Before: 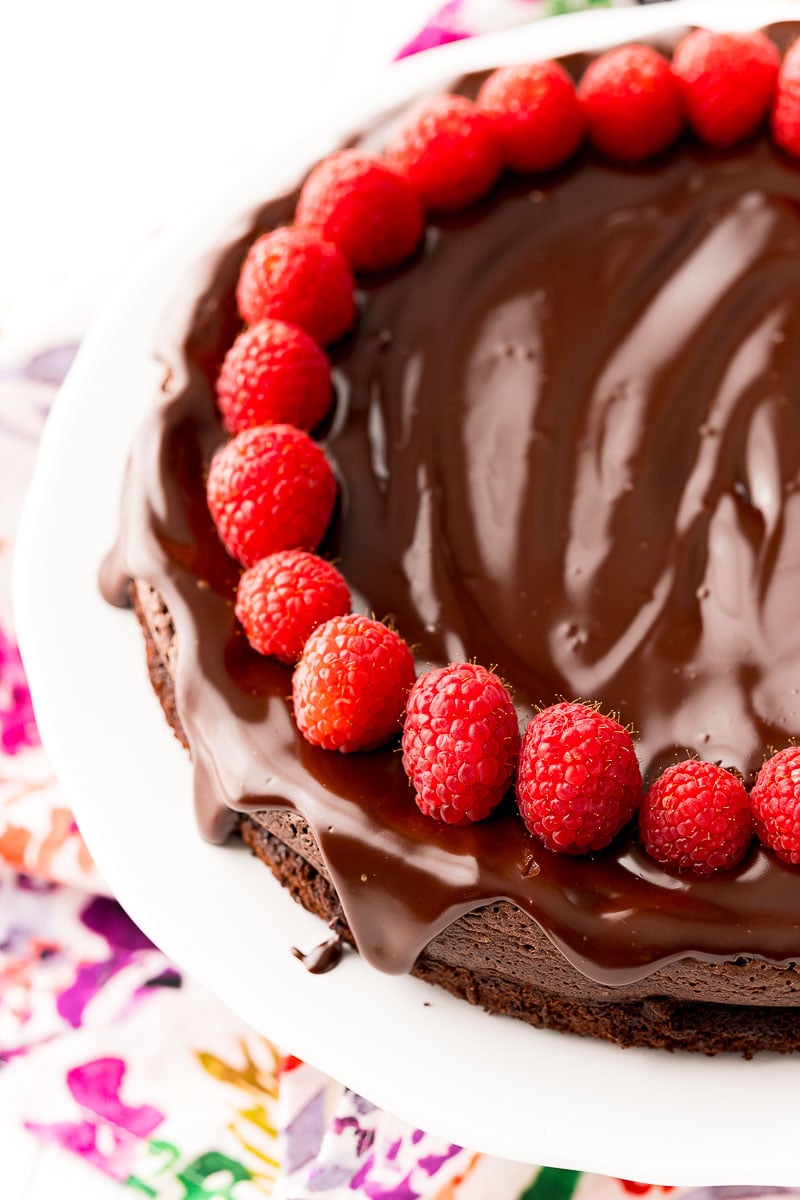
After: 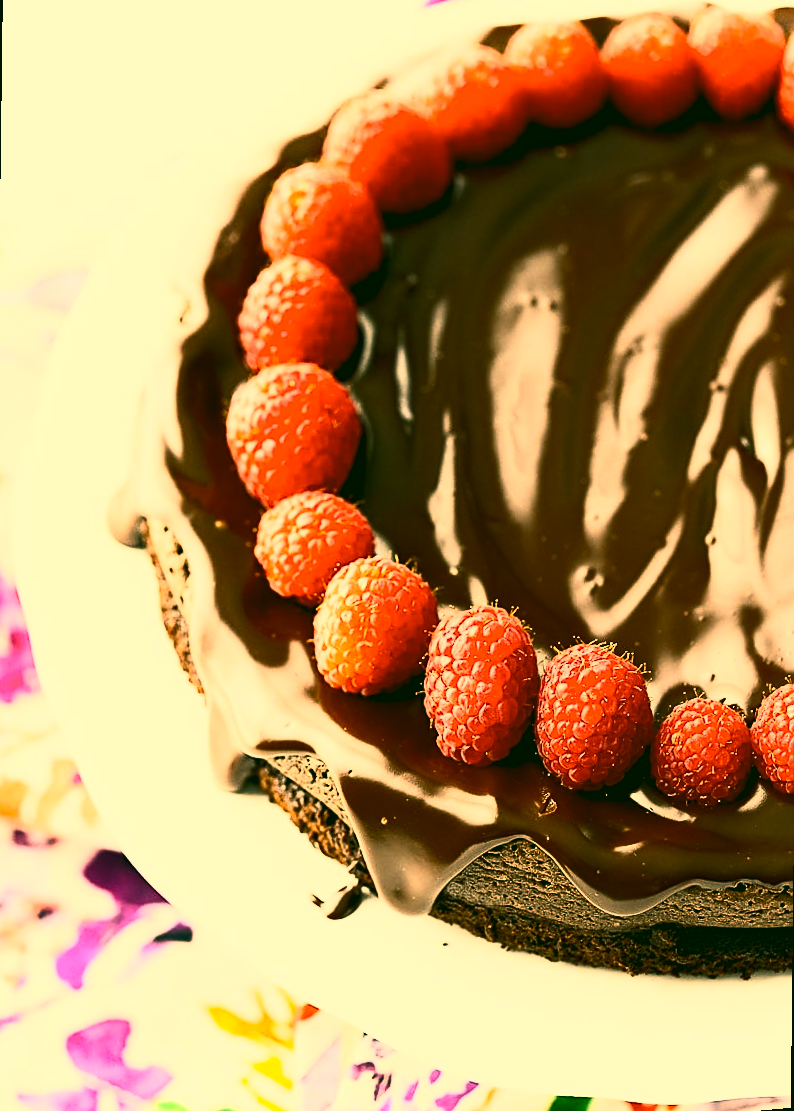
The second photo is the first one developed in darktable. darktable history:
rotate and perspective: rotation 0.679°, lens shift (horizontal) 0.136, crop left 0.009, crop right 0.991, crop top 0.078, crop bottom 0.95
color correction: highlights a* 5.62, highlights b* 33.57, shadows a* -25.86, shadows b* 4.02
sharpen: on, module defaults
contrast brightness saturation: contrast 0.62, brightness 0.34, saturation 0.14
white balance: red 0.986, blue 1.01
crop and rotate: left 0.614%, top 0.179%, bottom 0.309%
